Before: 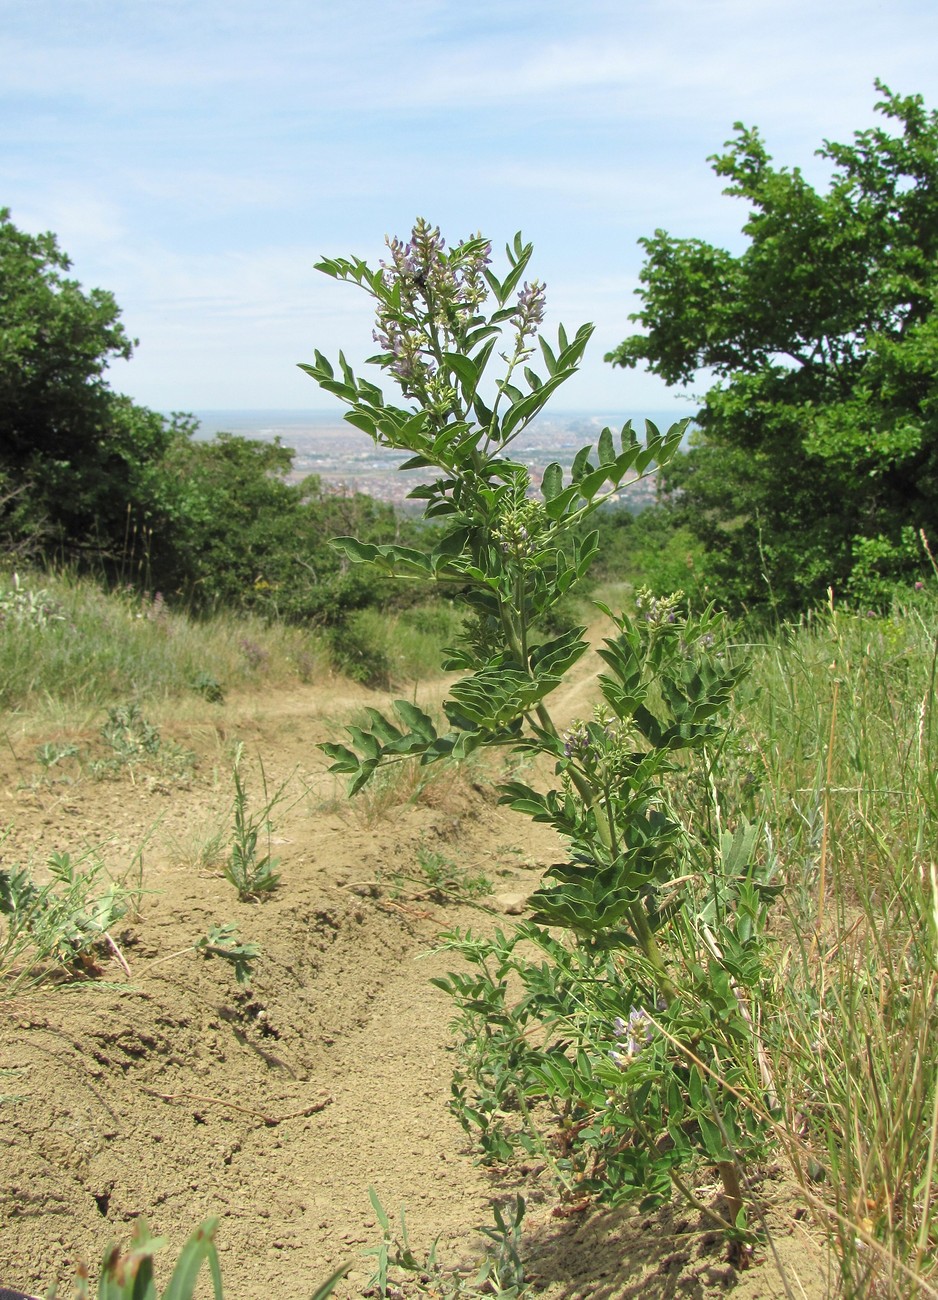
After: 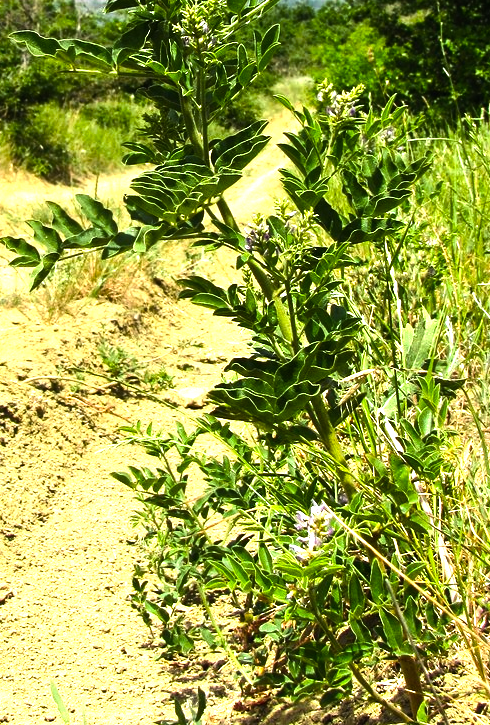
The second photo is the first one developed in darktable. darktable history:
crop: left 34.061%, top 38.975%, right 13.642%, bottom 5.227%
tone equalizer: -8 EV -1.11 EV, -7 EV -1.03 EV, -6 EV -0.842 EV, -5 EV -0.558 EV, -3 EV 0.566 EV, -2 EV 0.868 EV, -1 EV 1.01 EV, +0 EV 1.06 EV, edges refinement/feathering 500, mask exposure compensation -1.57 EV, preserve details no
color balance rgb: power › luminance -3.792%, power › hue 138.95°, perceptual saturation grading › global saturation 36.217%, perceptual saturation grading › shadows 34.733%, perceptual brilliance grading › global brilliance 15.713%, perceptual brilliance grading › shadows -34.322%
